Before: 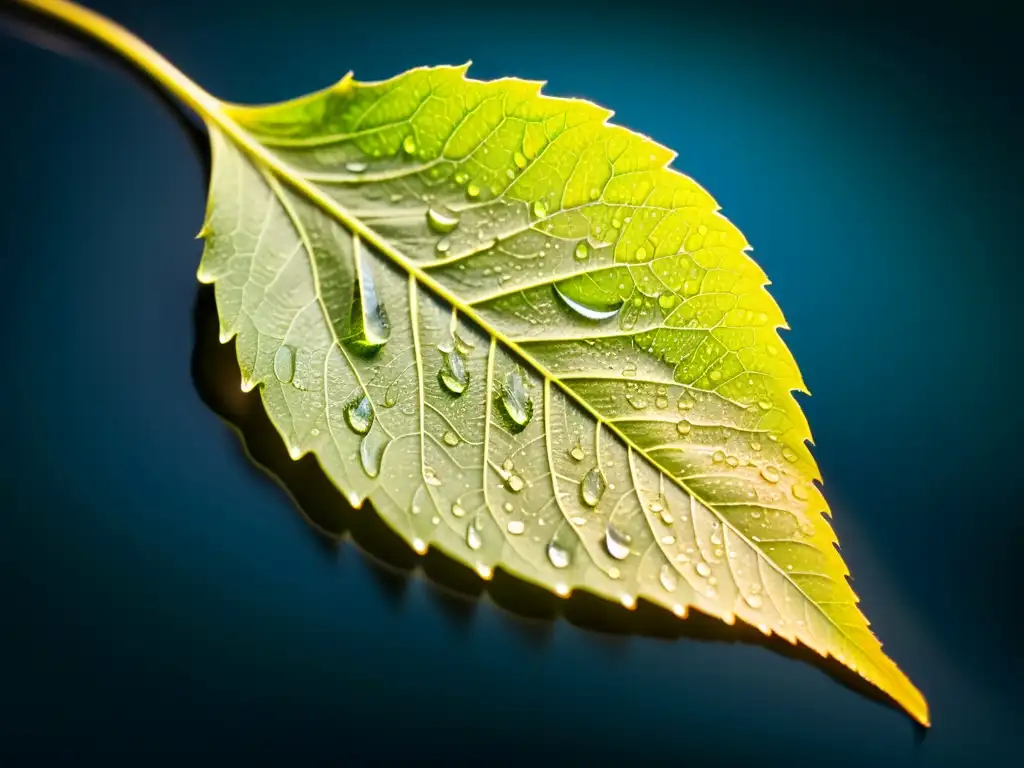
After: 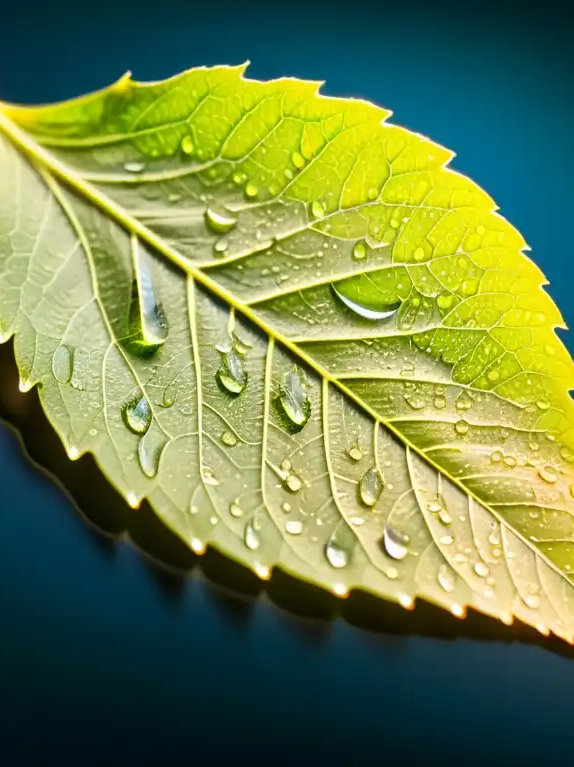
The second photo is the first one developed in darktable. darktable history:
crop: left 21.759%, right 22.126%, bottom 0.005%
